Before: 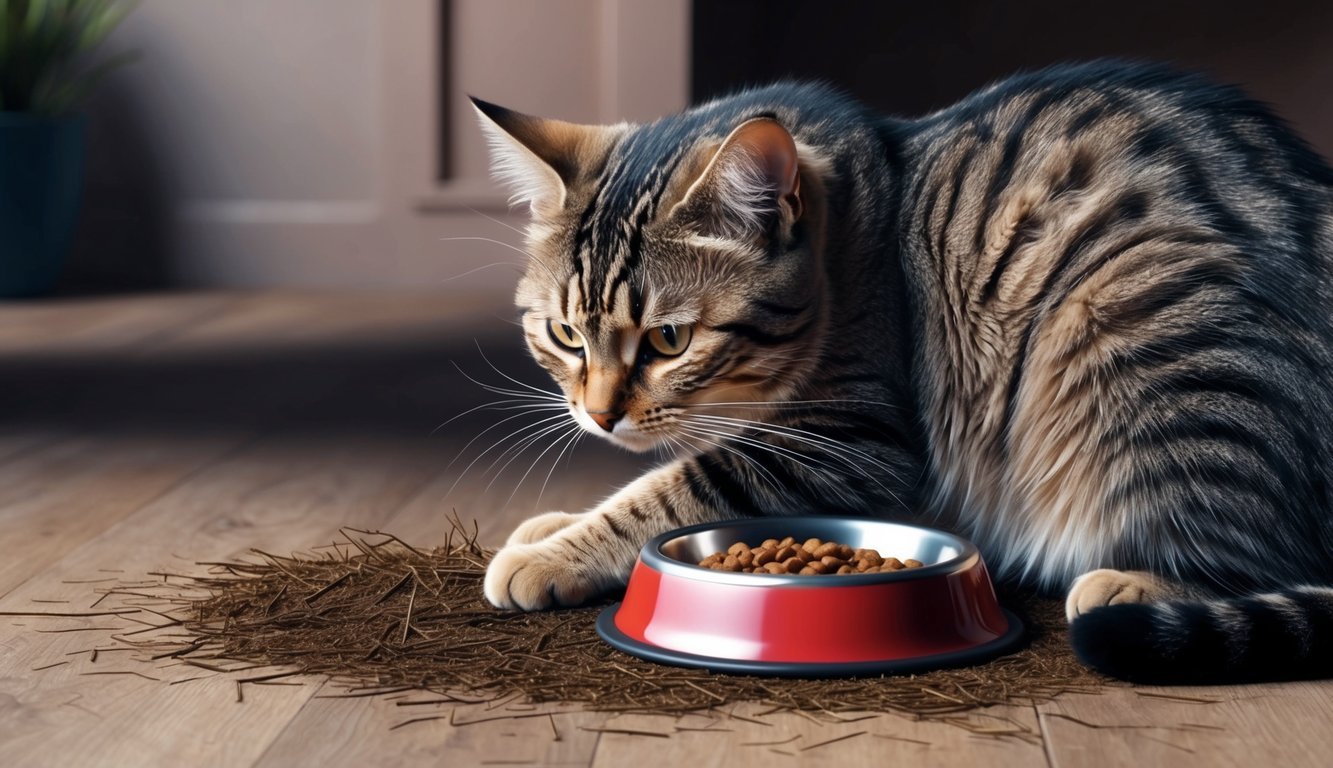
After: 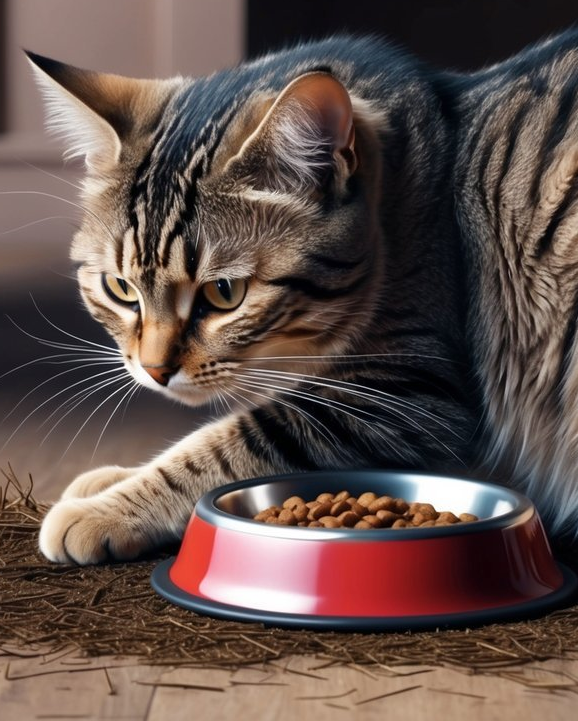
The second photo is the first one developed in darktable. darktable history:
crop: left 33.452%, top 6.025%, right 23.155%
rotate and perspective: crop left 0, crop top 0
